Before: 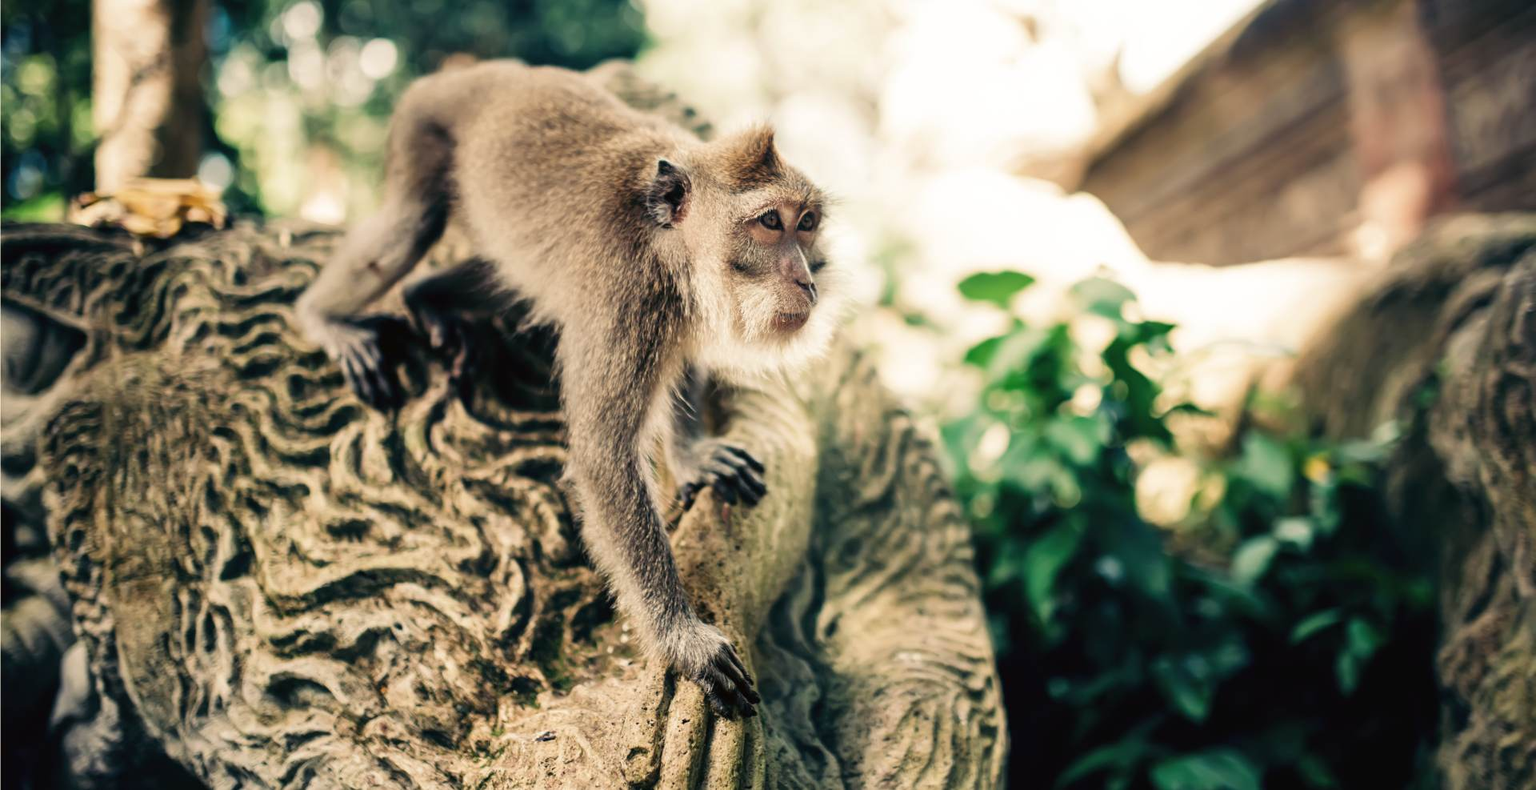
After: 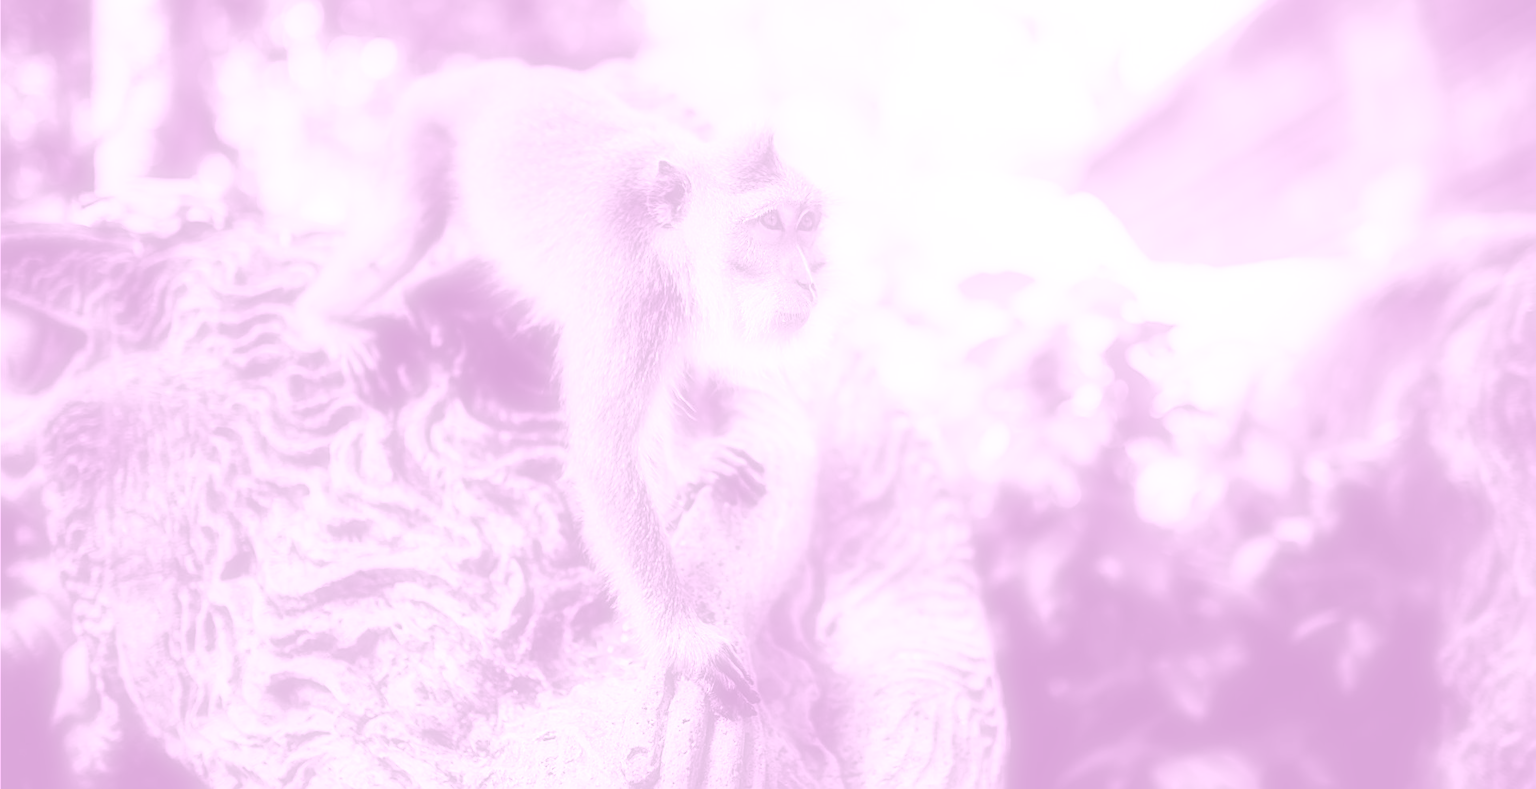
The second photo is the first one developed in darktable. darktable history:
soften: on, module defaults
sharpen: amount 0.55
exposure: black level correction 0, exposure 0.95 EV, compensate exposure bias true, compensate highlight preservation false
colorize: hue 331.2°, saturation 75%, source mix 30.28%, lightness 70.52%, version 1
